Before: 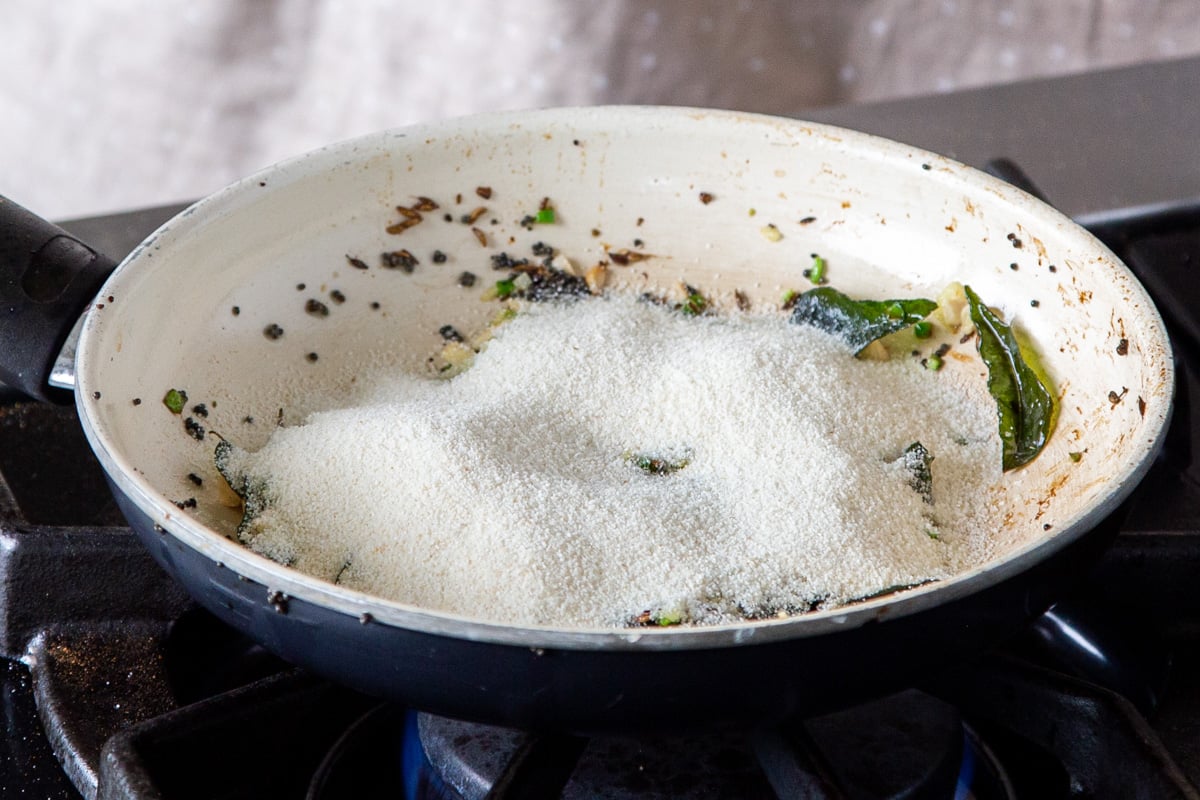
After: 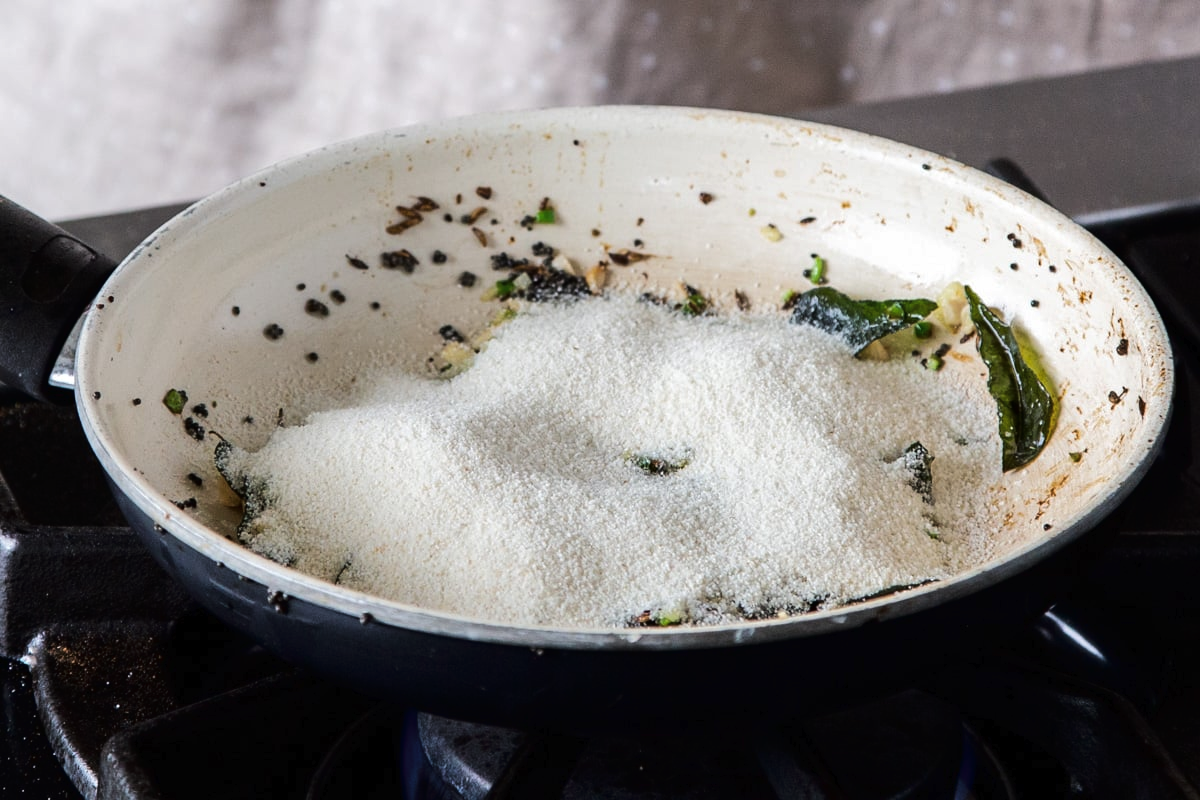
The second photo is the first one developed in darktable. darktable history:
tone curve: curves: ch0 [(0, 0) (0.003, 0.008) (0.011, 0.011) (0.025, 0.014) (0.044, 0.021) (0.069, 0.029) (0.1, 0.042) (0.136, 0.06) (0.177, 0.09) (0.224, 0.126) (0.277, 0.177) (0.335, 0.243) (0.399, 0.31) (0.468, 0.388) (0.543, 0.484) (0.623, 0.585) (0.709, 0.683) (0.801, 0.775) (0.898, 0.873) (1, 1)], color space Lab, linked channels, preserve colors none
